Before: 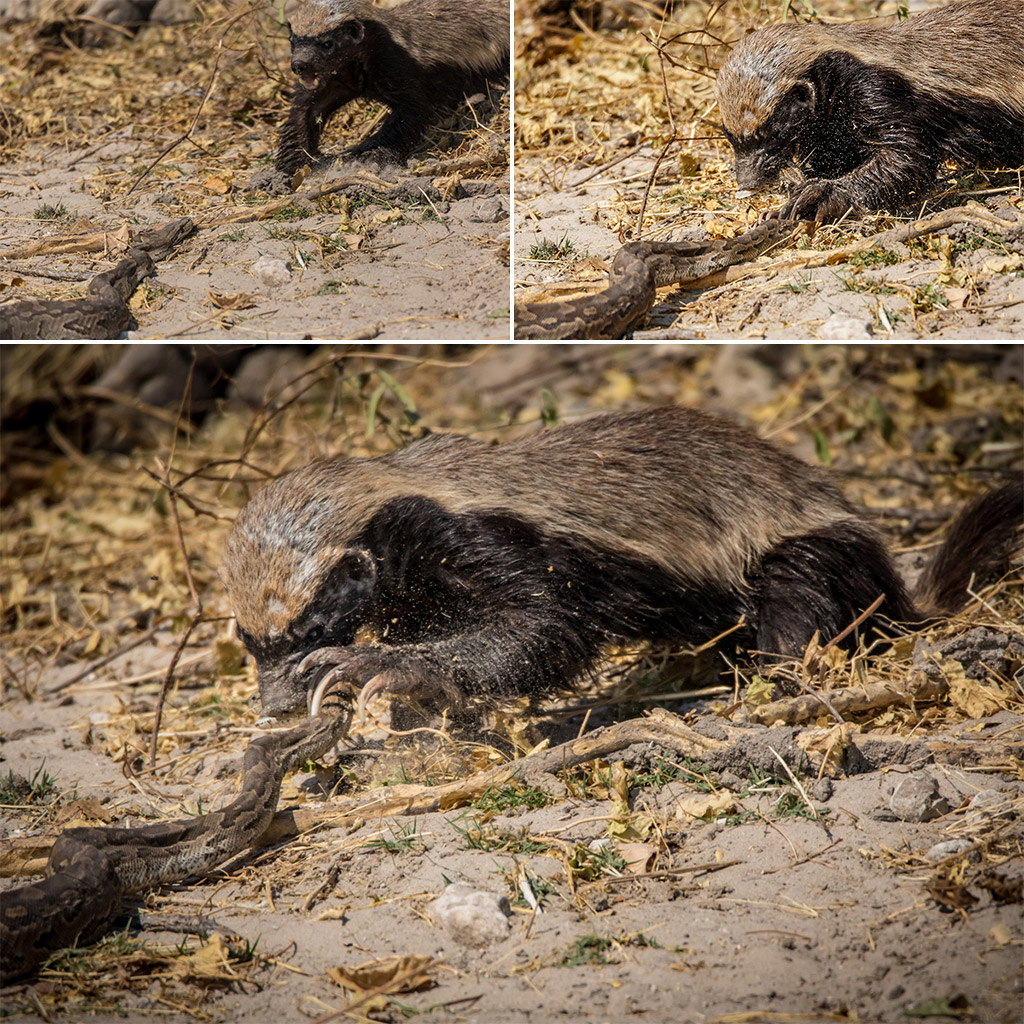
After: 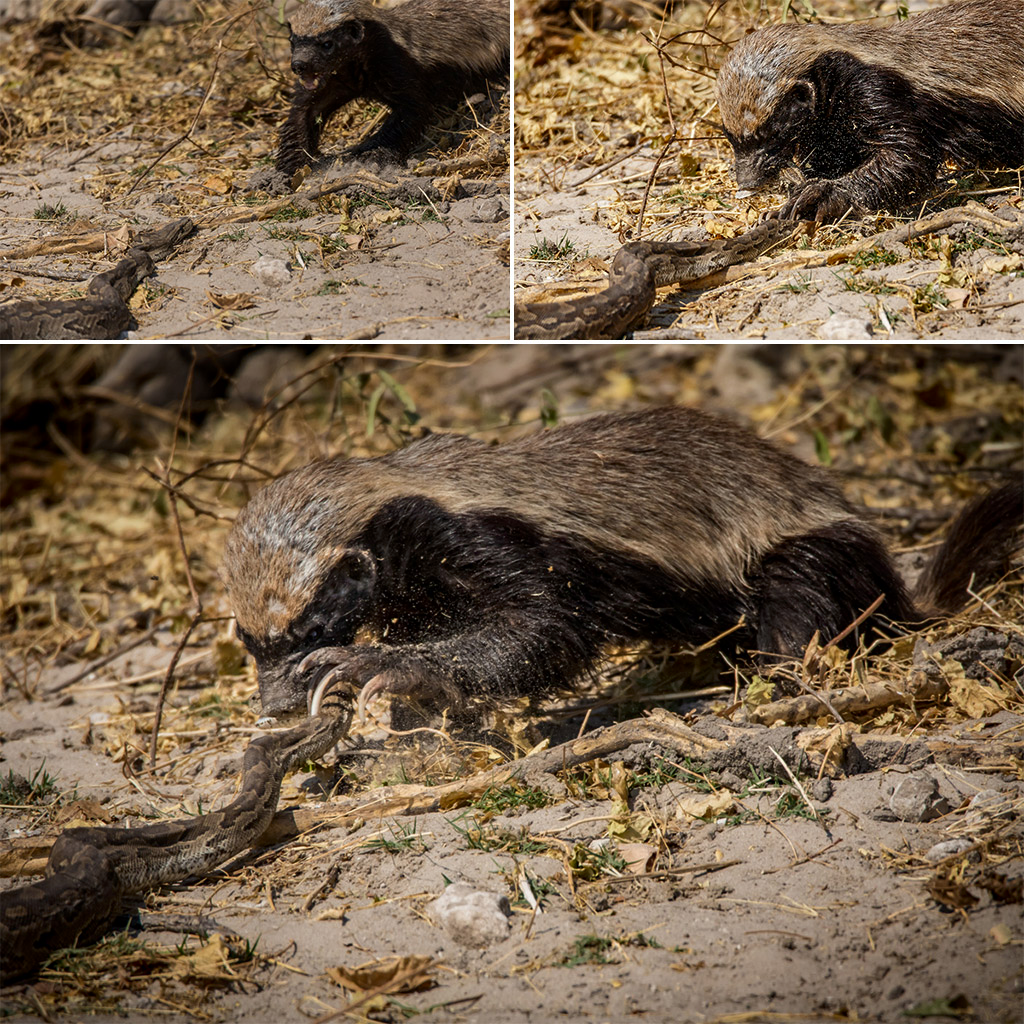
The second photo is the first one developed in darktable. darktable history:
contrast brightness saturation: brightness -0.088
